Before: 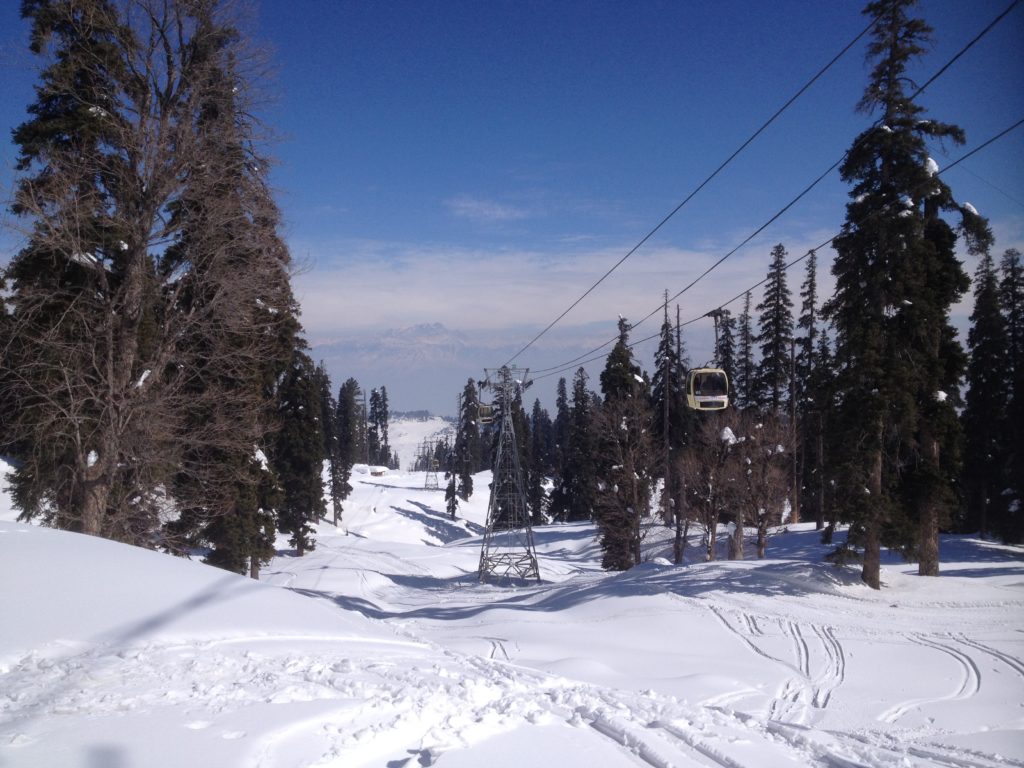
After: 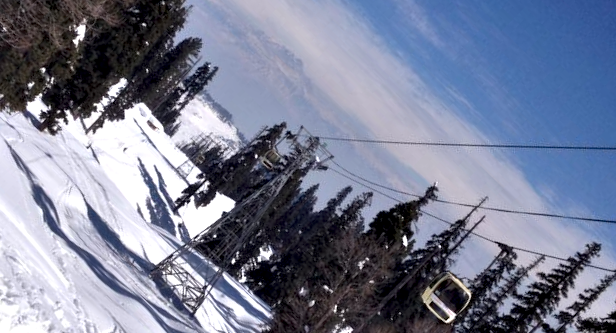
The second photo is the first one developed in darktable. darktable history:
shadows and highlights: shadows 25.51, highlights -25.31
contrast equalizer: octaves 7, y [[0.6 ×6], [0.55 ×6], [0 ×6], [0 ×6], [0 ×6]]
crop and rotate: angle -44.56°, top 16.64%, right 0.837%, bottom 11.72%
